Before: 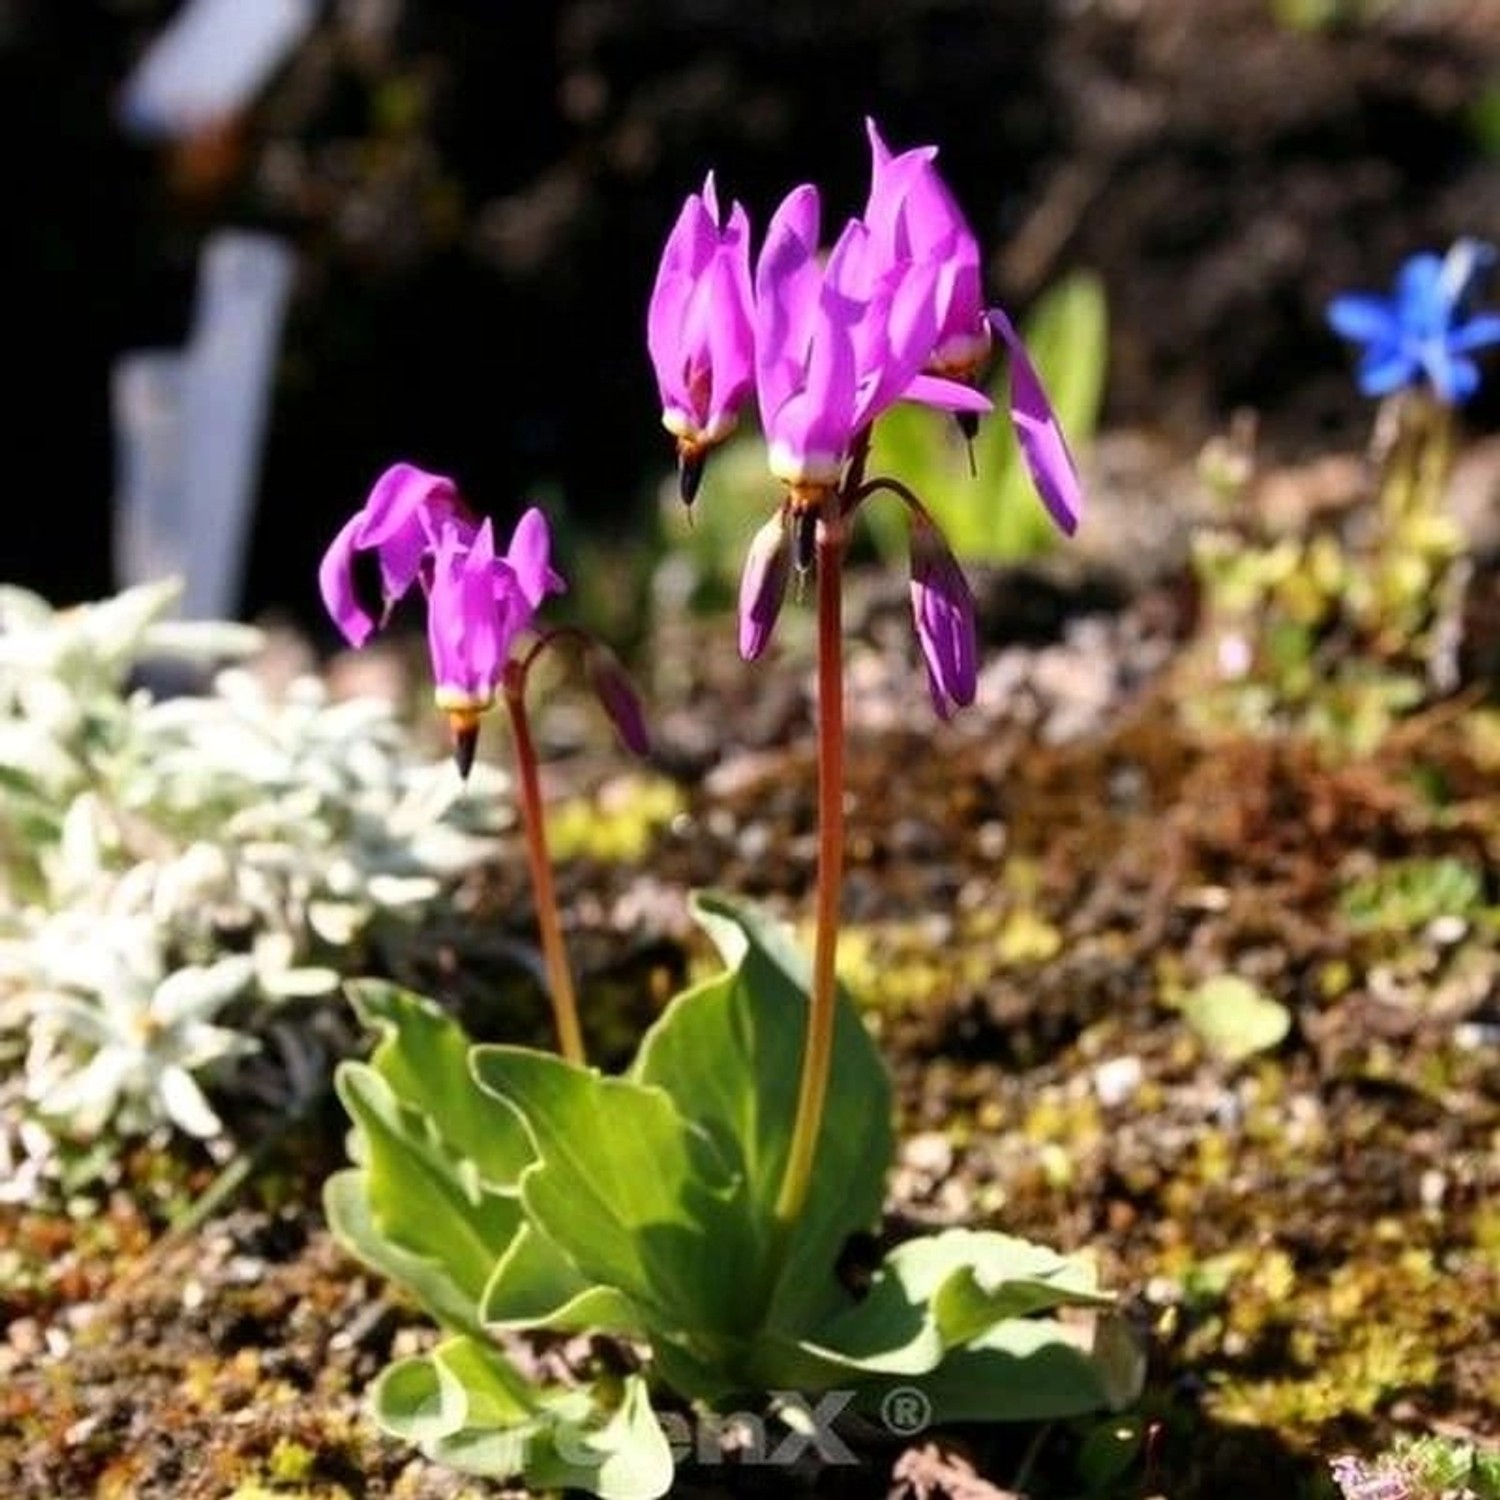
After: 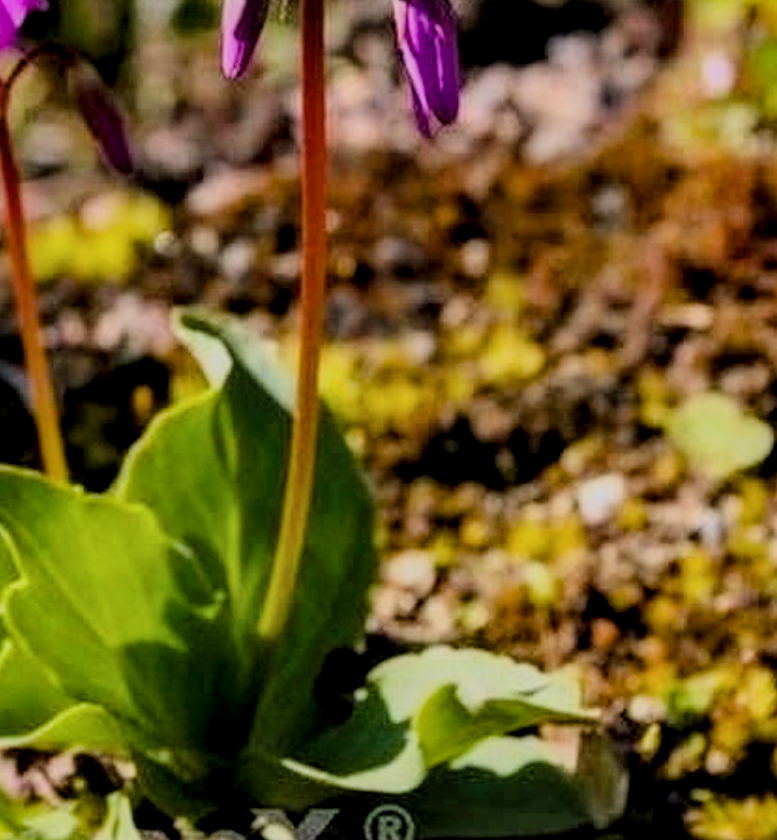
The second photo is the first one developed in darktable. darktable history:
local contrast: detail 130%
color balance rgb: perceptual saturation grading › global saturation 30%, global vibrance 10%
filmic rgb: black relative exposure -6.15 EV, white relative exposure 6.96 EV, hardness 2.23, color science v6 (2022)
crop: left 34.479%, top 38.822%, right 13.718%, bottom 5.172%
